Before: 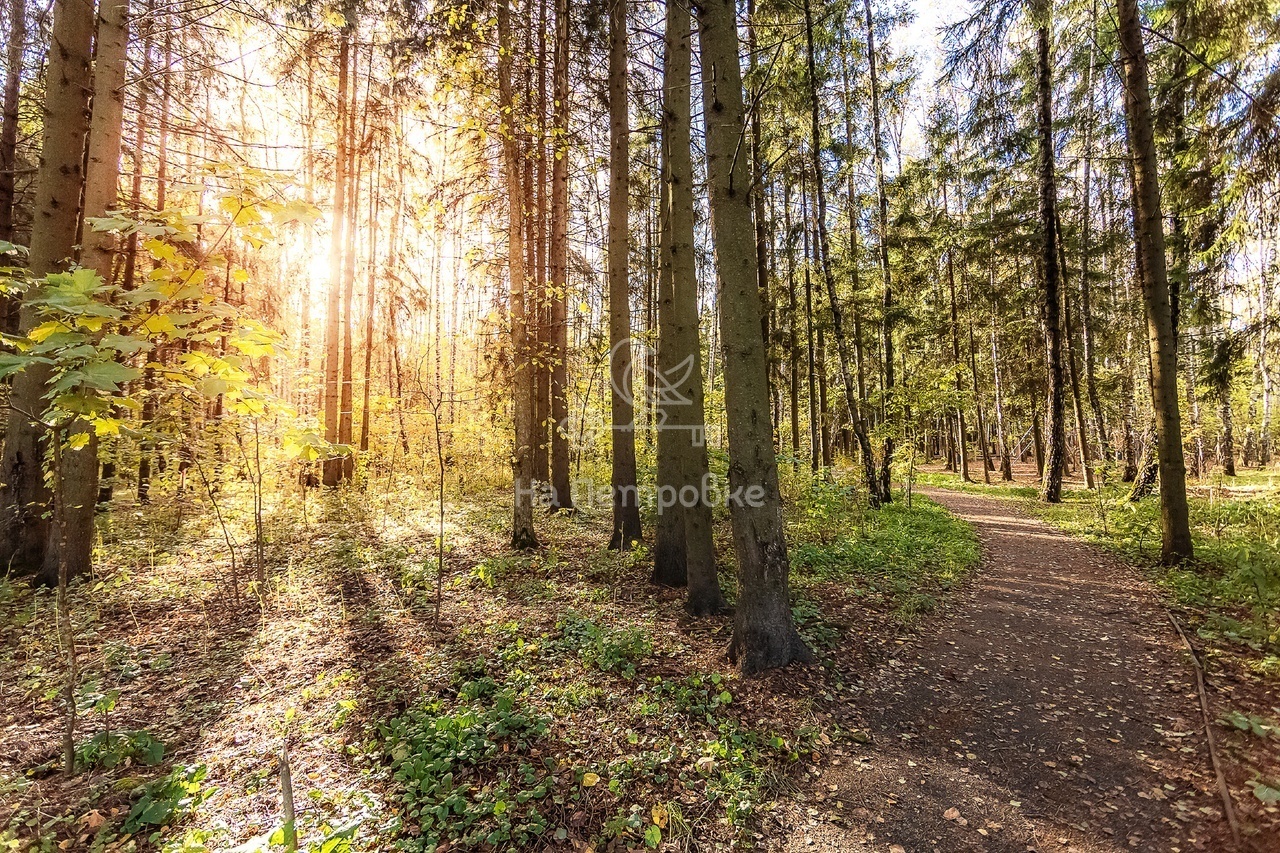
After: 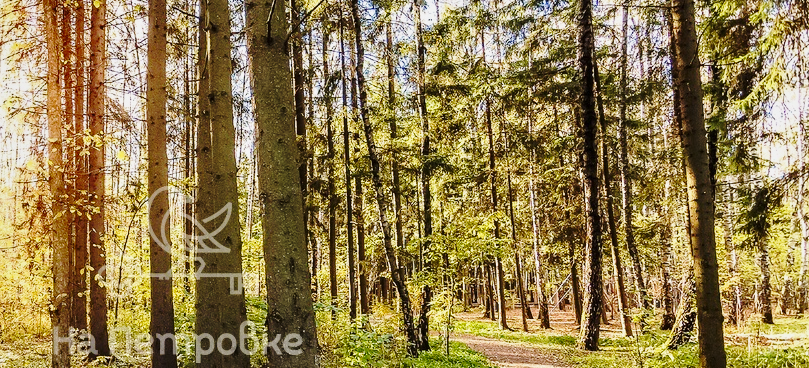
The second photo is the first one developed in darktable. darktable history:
base curve: curves: ch0 [(0, 0) (0.036, 0.037) (0.121, 0.228) (0.46, 0.76) (0.859, 0.983) (1, 1)], exposure shift 0.577, preserve colors none
tone equalizer: -8 EV -0.002 EV, -7 EV 0.005 EV, -6 EV -0.03 EV, -5 EV 0.02 EV, -4 EV -0.014 EV, -3 EV 0.022 EV, -2 EV -0.043 EV, -1 EV -0.301 EV, +0 EV -0.573 EV
shadows and highlights: shadows 43.53, white point adjustment -1.31, soften with gaussian
crop: left 36.14%, top 17.846%, right 0.63%, bottom 38.947%
